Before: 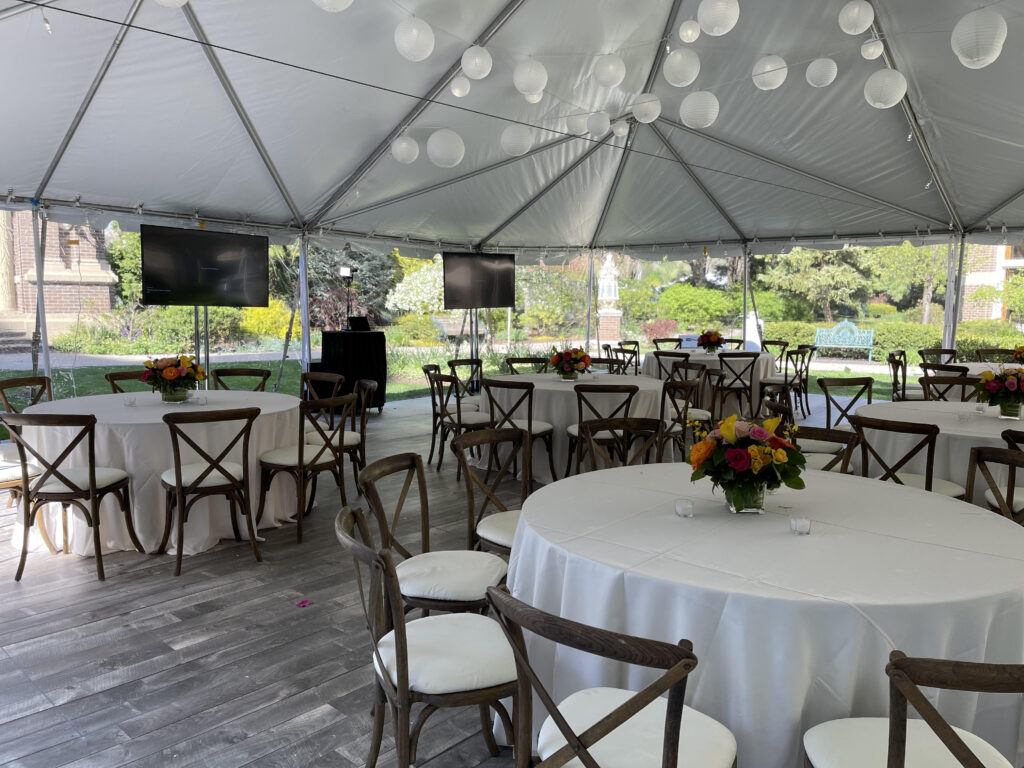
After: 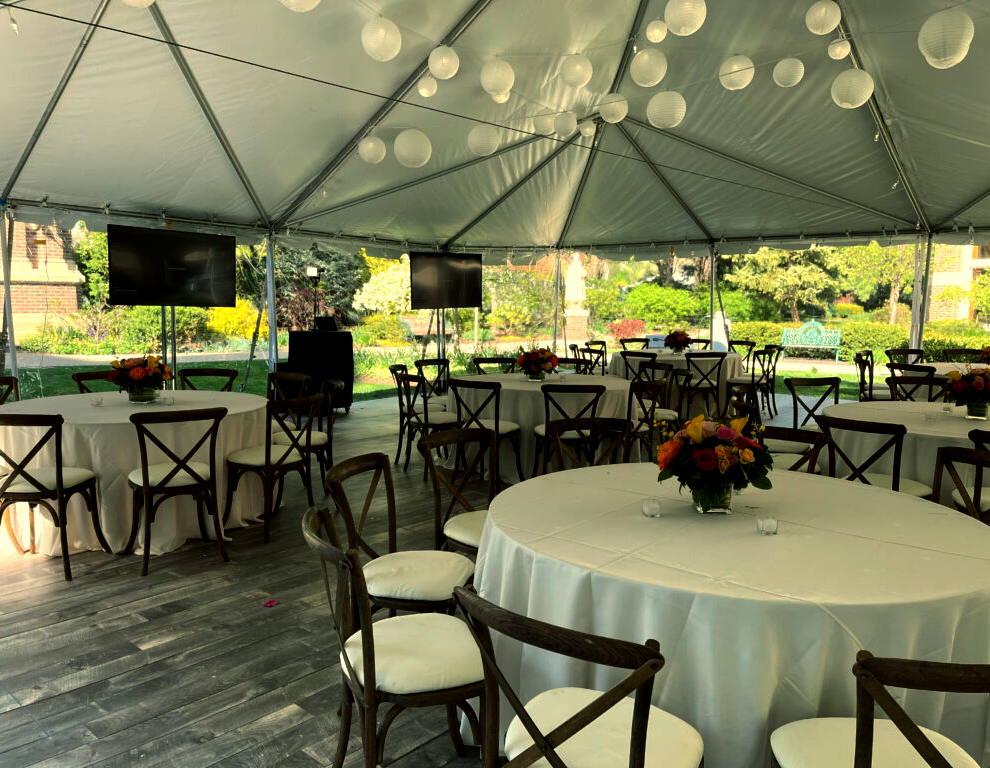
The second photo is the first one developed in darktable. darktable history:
crop and rotate: left 3.238%
color balance: mode lift, gamma, gain (sRGB), lift [1.014, 0.966, 0.918, 0.87], gamma [0.86, 0.734, 0.918, 0.976], gain [1.063, 1.13, 1.063, 0.86]
